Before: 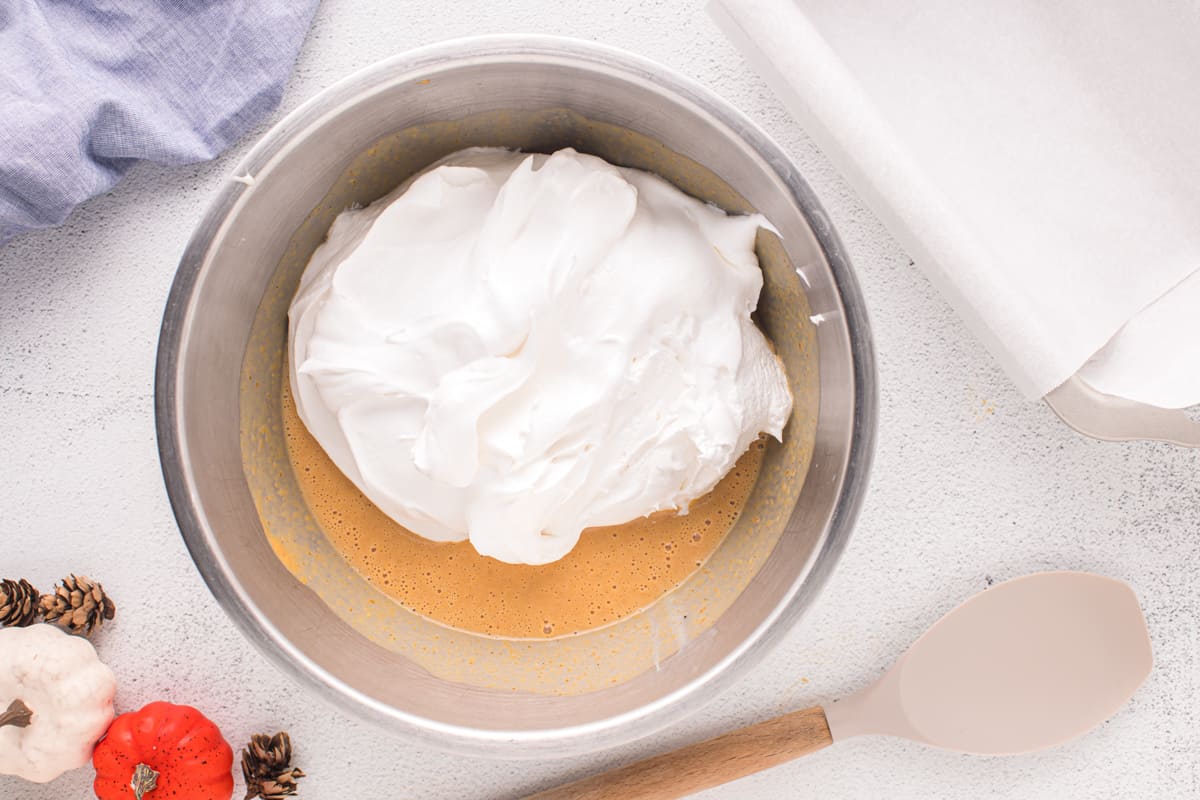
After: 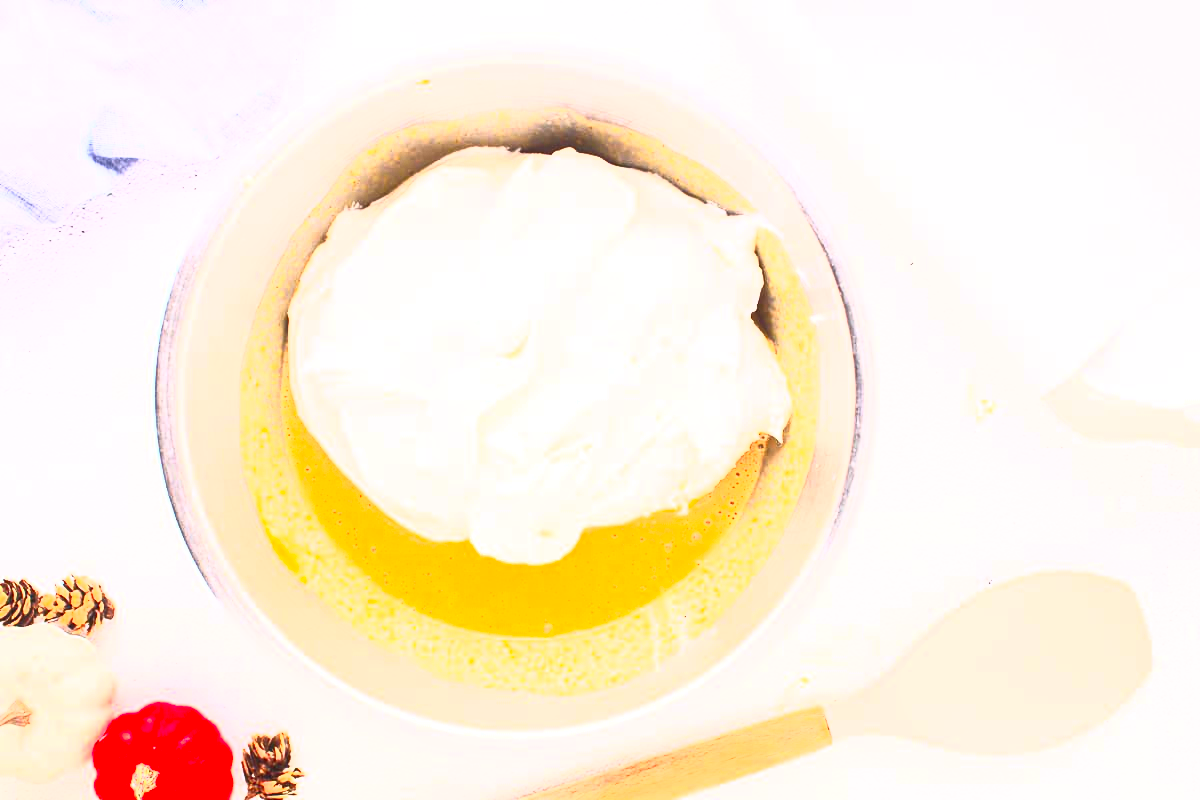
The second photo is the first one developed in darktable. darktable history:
exposure: black level correction 0, exposure 0.7 EV, compensate exposure bias true, compensate highlight preservation false
contrast brightness saturation: contrast 1, brightness 1, saturation 1
